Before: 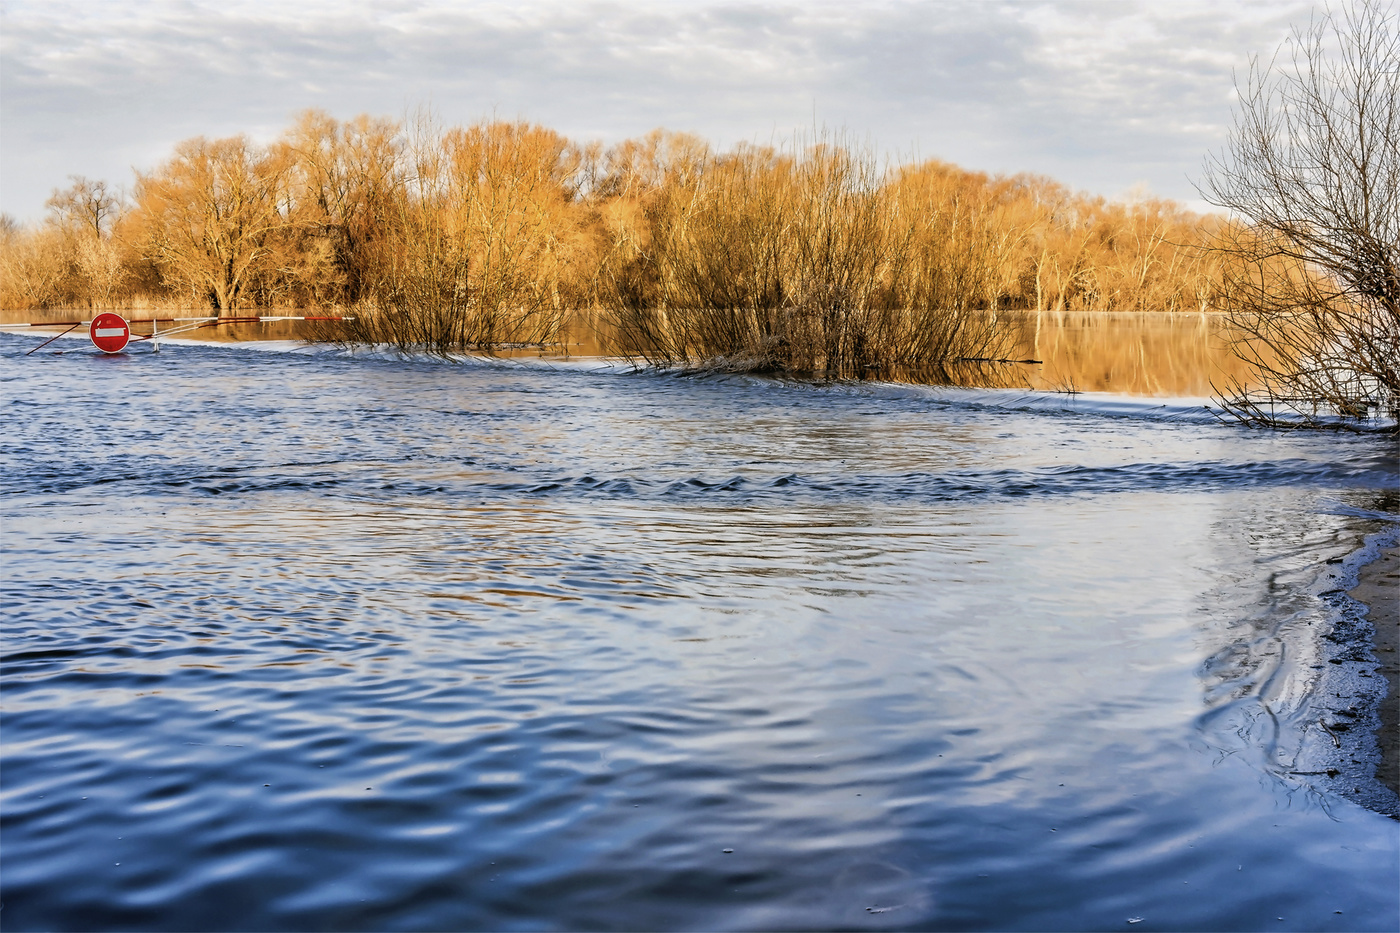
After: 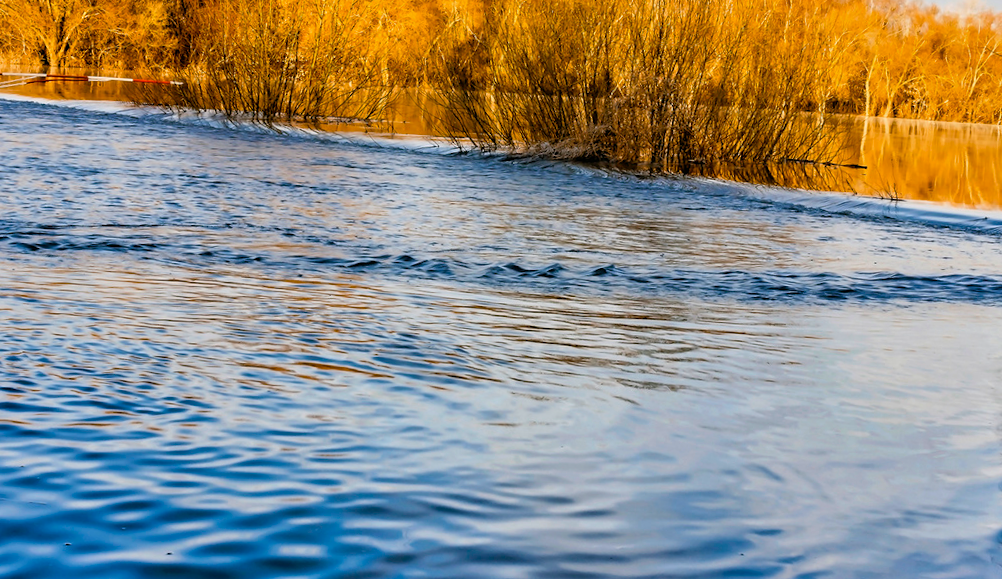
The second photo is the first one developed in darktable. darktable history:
crop and rotate: angle -3.37°, left 9.79%, top 20.73%, right 12.42%, bottom 11.82%
shadows and highlights: shadows 49, highlights -41, soften with gaussian
color balance rgb: perceptual saturation grading › global saturation 20%, global vibrance 20%
